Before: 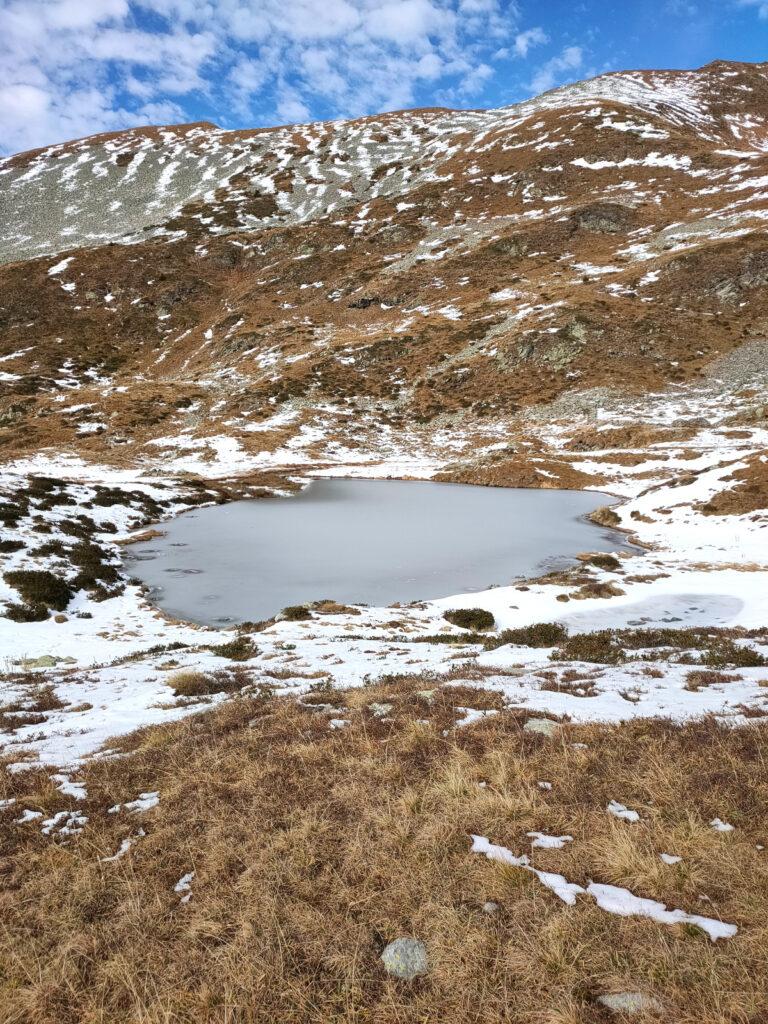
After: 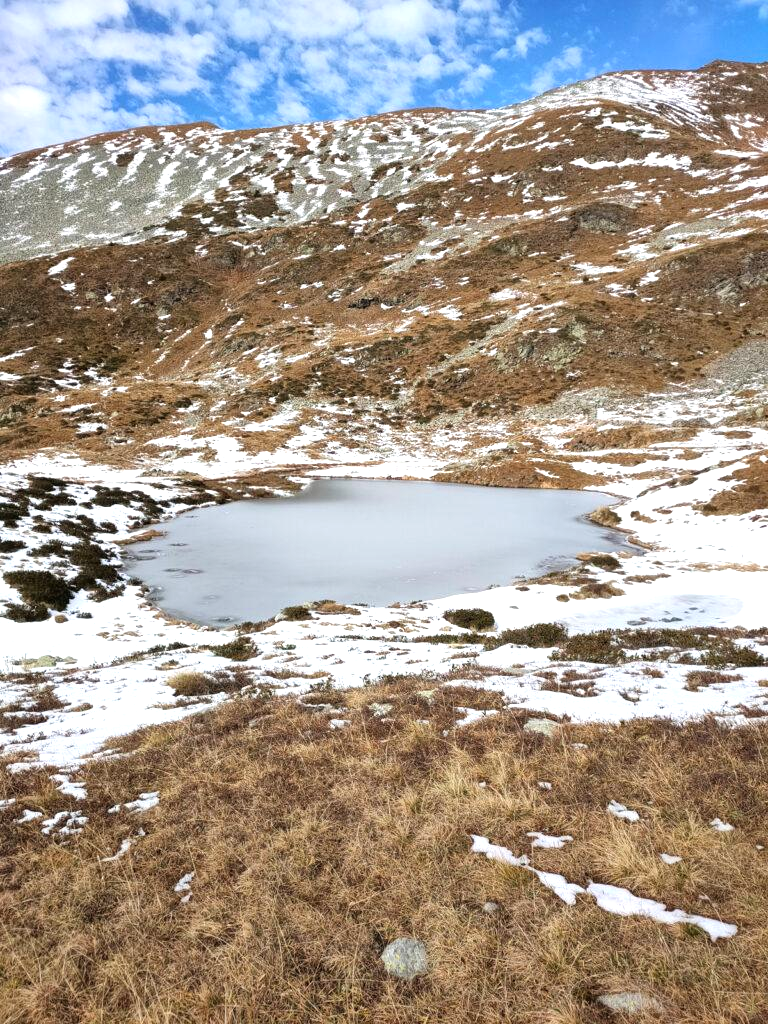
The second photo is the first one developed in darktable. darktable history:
tone equalizer: -8 EV -0.411 EV, -7 EV -0.41 EV, -6 EV -0.325 EV, -5 EV -0.222 EV, -3 EV 0.241 EV, -2 EV 0.327 EV, -1 EV 0.369 EV, +0 EV 0.42 EV
